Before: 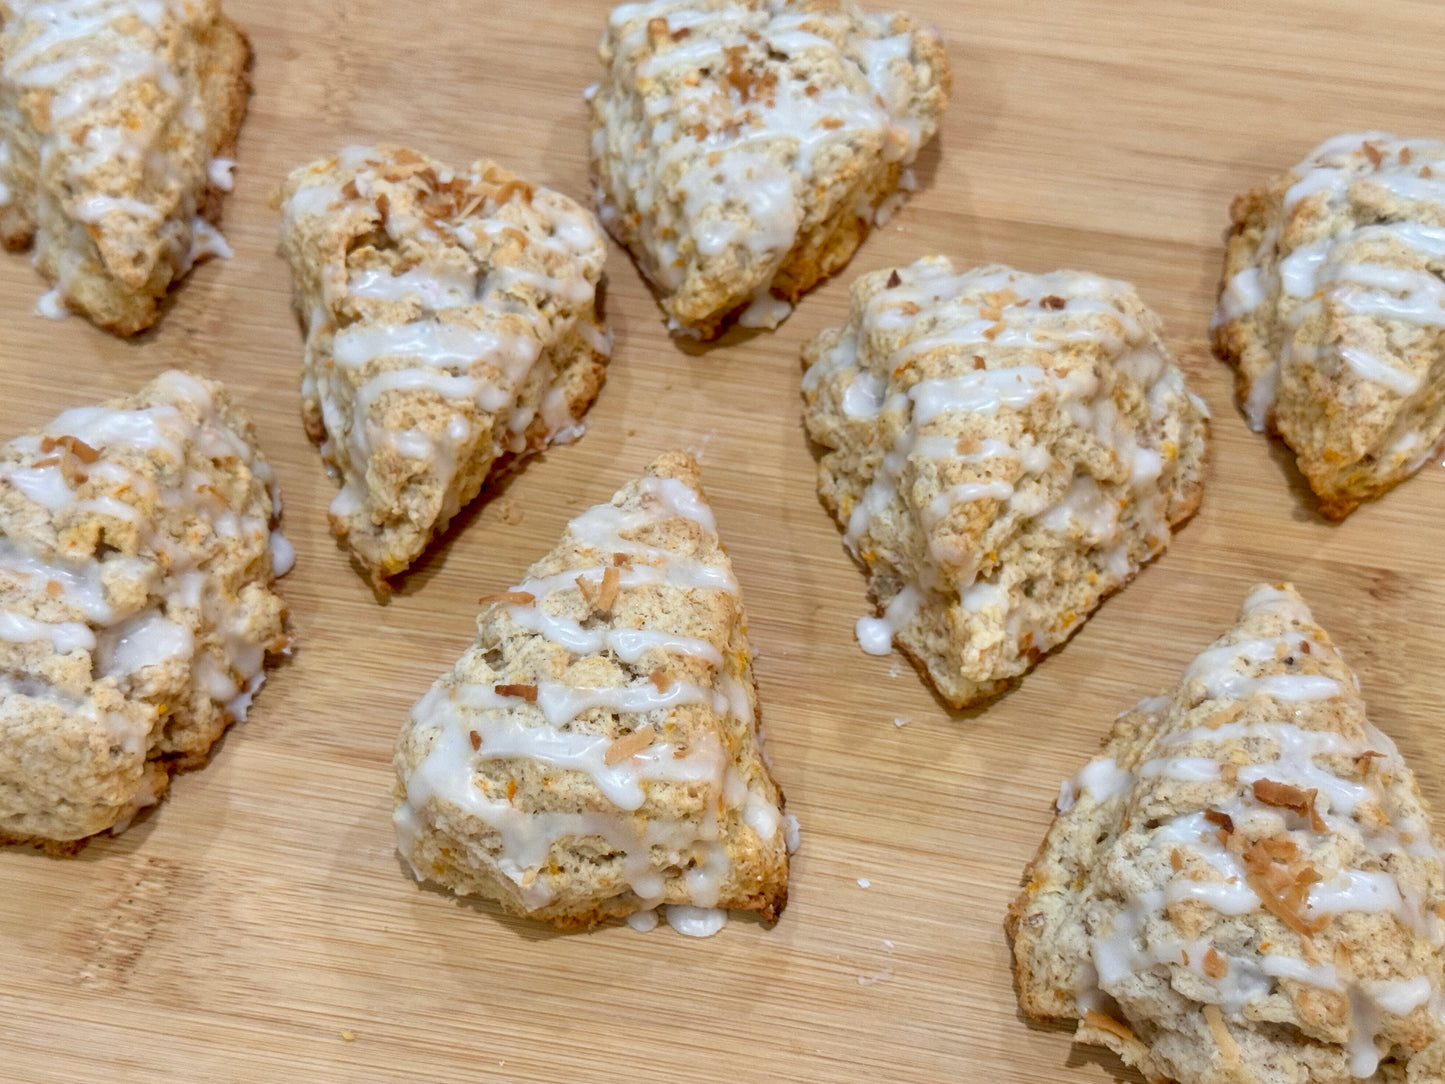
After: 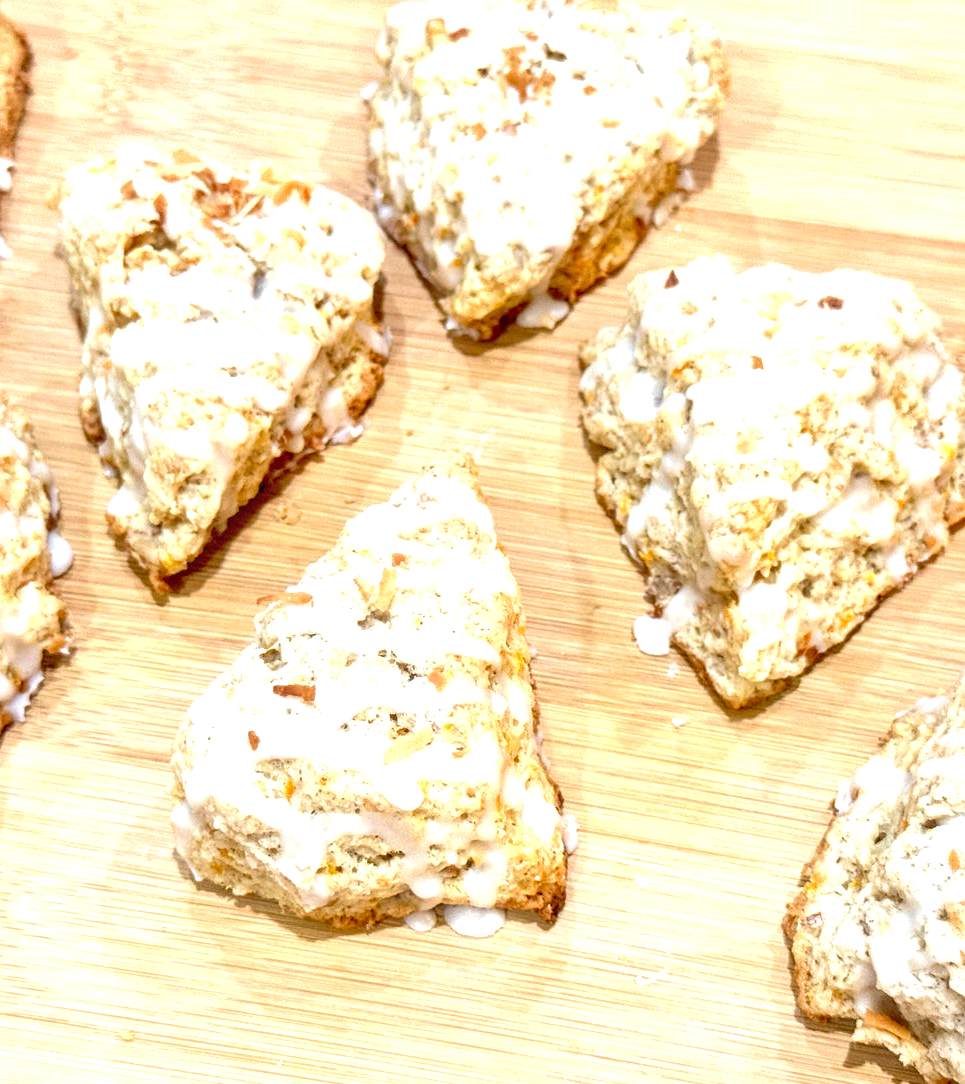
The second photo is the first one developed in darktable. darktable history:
local contrast: on, module defaults
crop: left 15.393%, right 17.759%
exposure: black level correction 0, exposure 1.401 EV, compensate highlight preservation false
